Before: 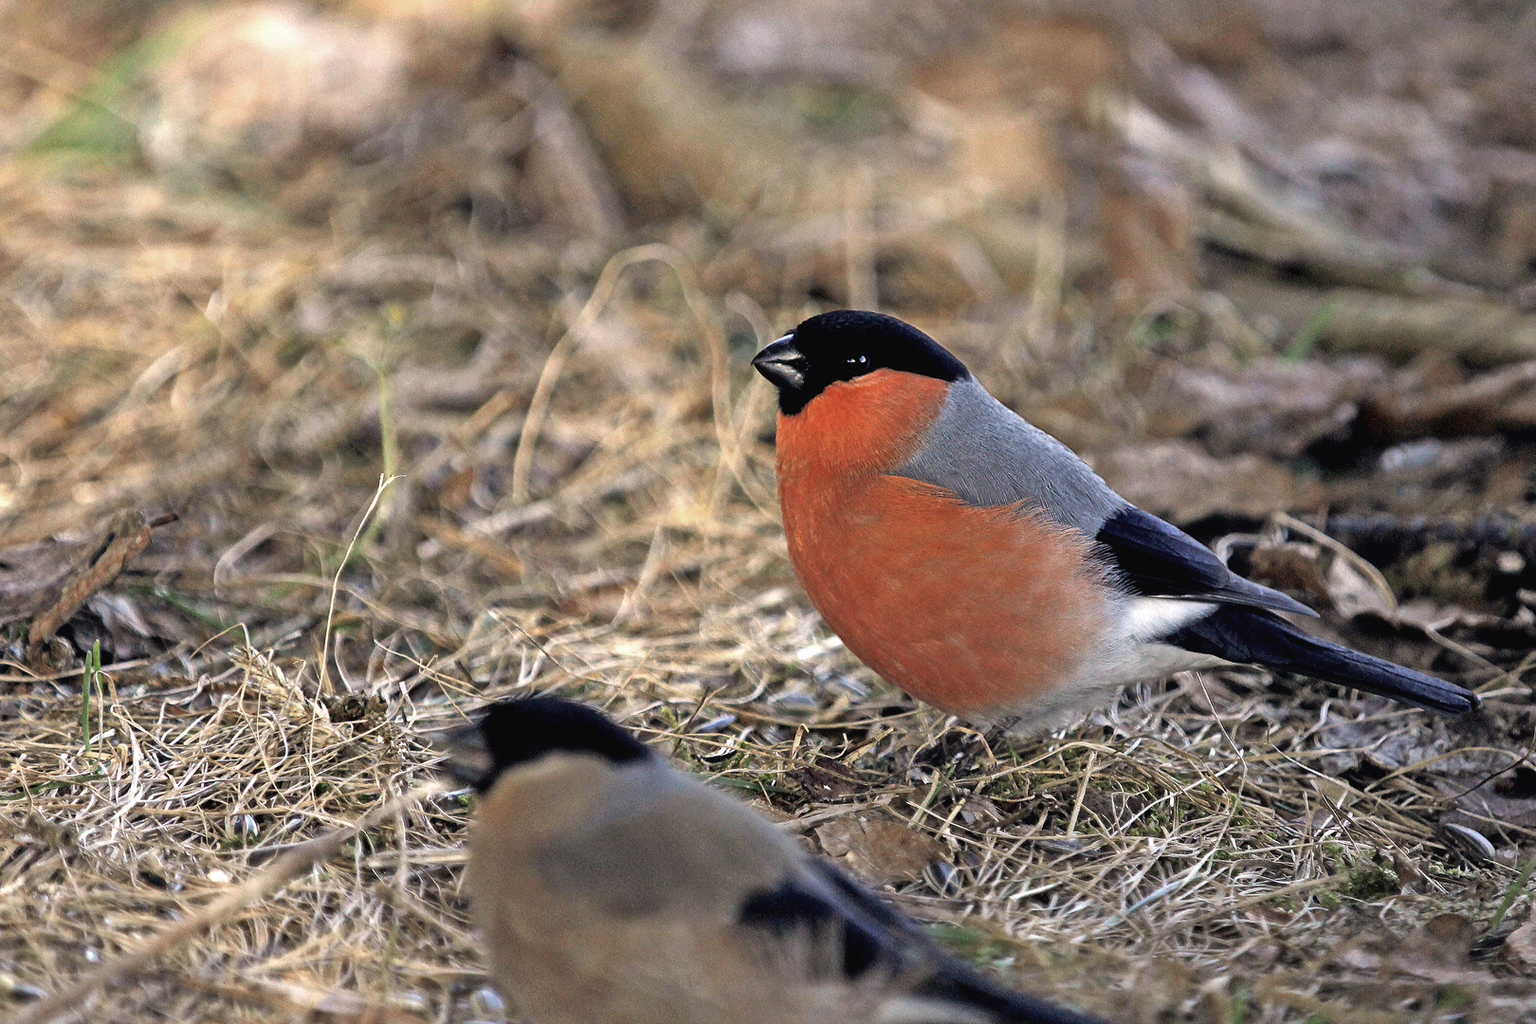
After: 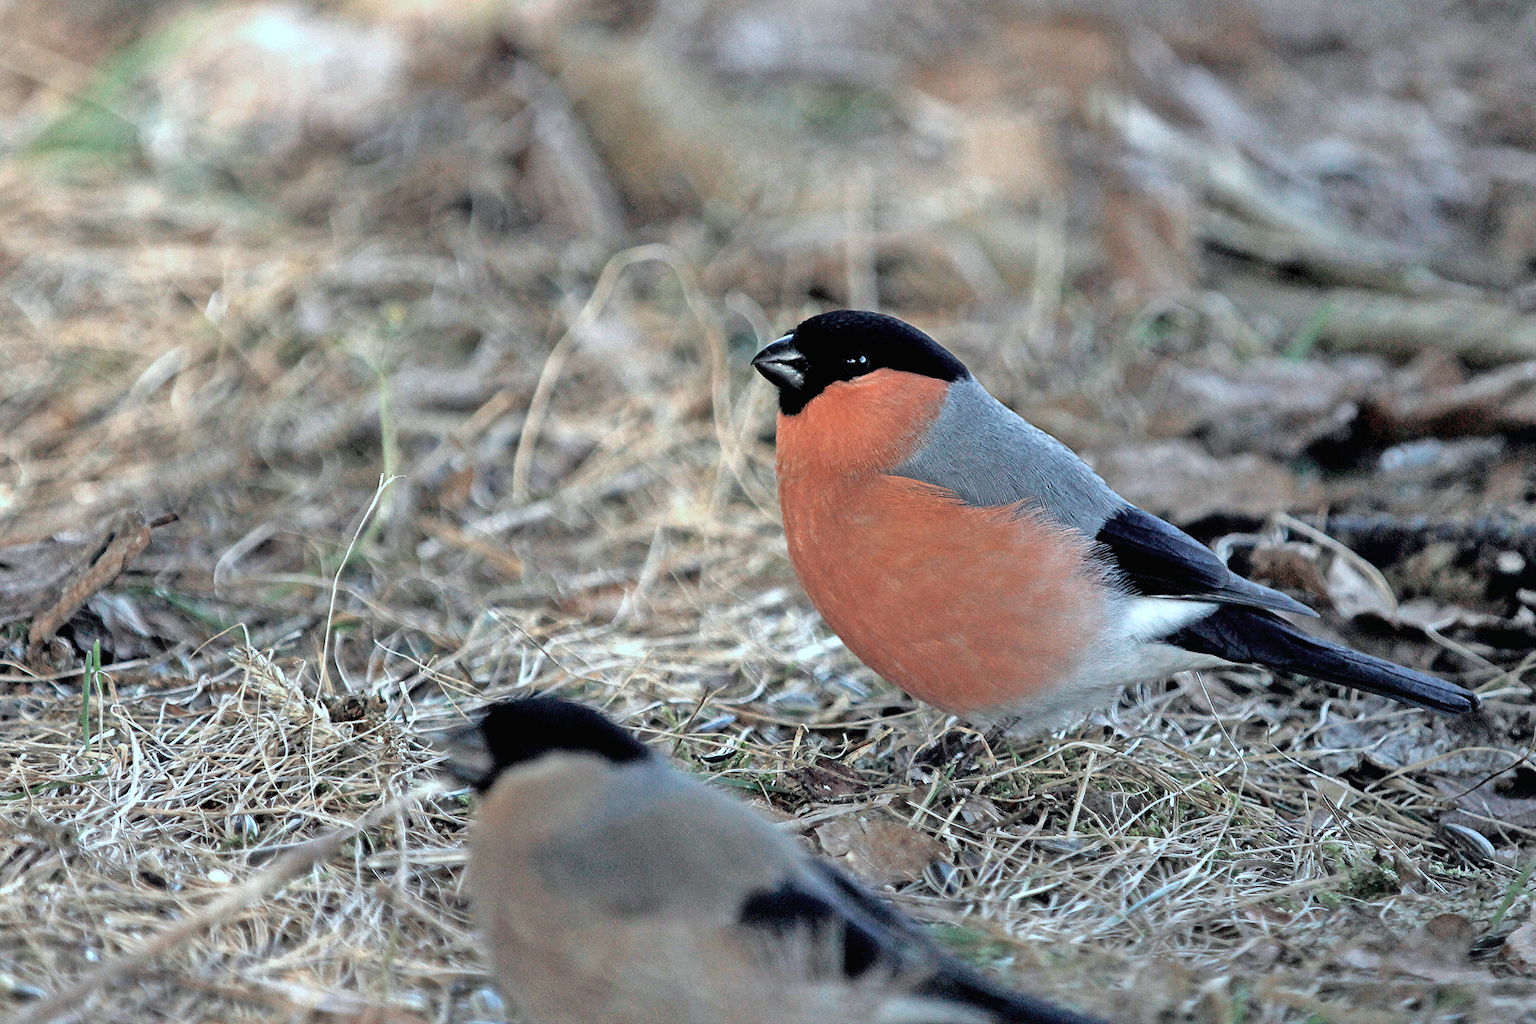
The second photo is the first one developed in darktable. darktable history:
color correction: highlights a* -12.34, highlights b* -17.3, saturation 0.709
tone equalizer: -7 EV 0.164 EV, -6 EV 0.565 EV, -5 EV 1.12 EV, -4 EV 1.34 EV, -3 EV 1.14 EV, -2 EV 0.6 EV, -1 EV 0.15 EV, smoothing diameter 24.81%, edges refinement/feathering 14.24, preserve details guided filter
